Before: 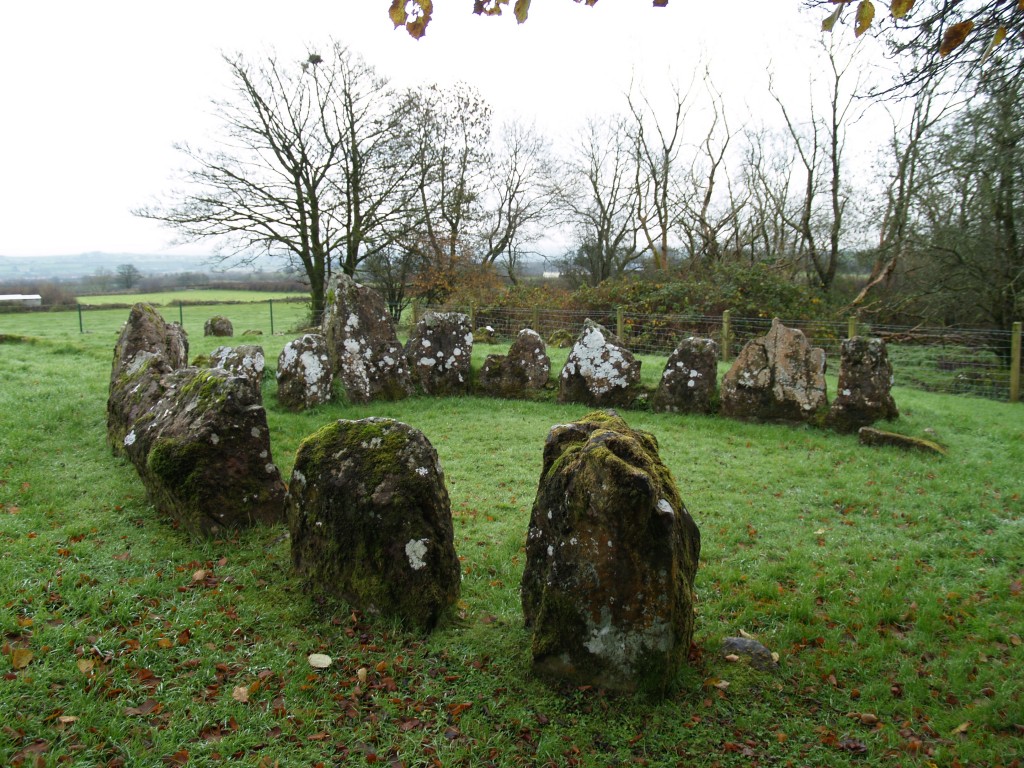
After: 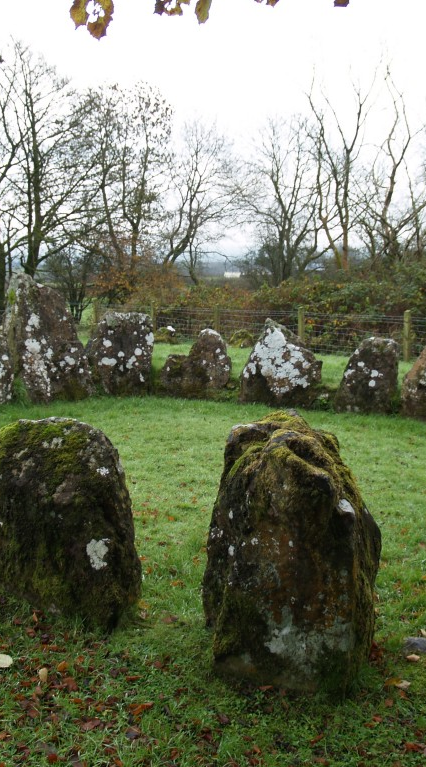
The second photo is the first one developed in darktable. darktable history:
crop: left 31.229%, right 27.105%
white balance: emerald 1
